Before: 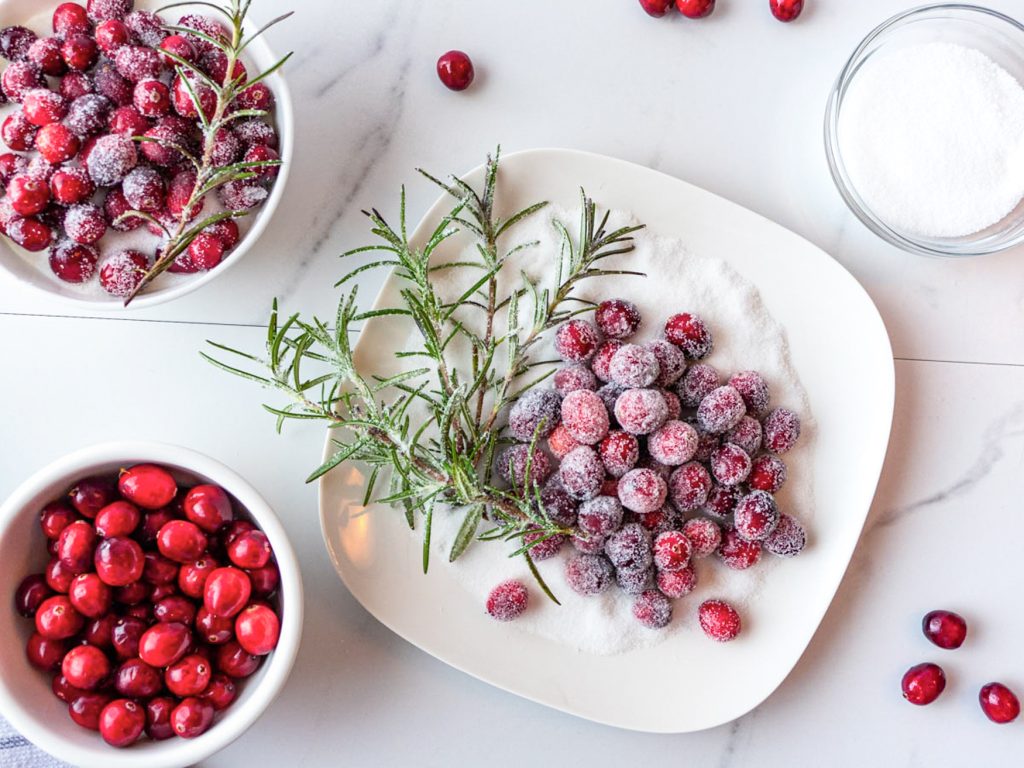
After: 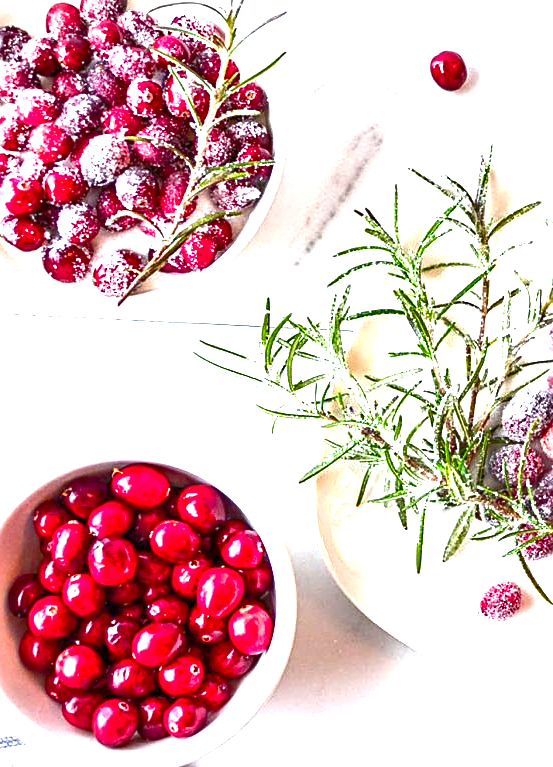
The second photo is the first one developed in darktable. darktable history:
exposure: black level correction 0, exposure 1.481 EV, compensate highlight preservation false
crop: left 0.734%, right 45.171%, bottom 0.088%
shadows and highlights: shadows -9.4, white point adjustment 1.38, highlights 9.95
sharpen: on, module defaults
contrast brightness saturation: brightness -0.254, saturation 0.196
tone equalizer: -7 EV 0.155 EV, -6 EV 0.568 EV, -5 EV 1.17 EV, -4 EV 1.37 EV, -3 EV 1.14 EV, -2 EV 0.6 EV, -1 EV 0.163 EV
vignetting: fall-off start 91.49%
